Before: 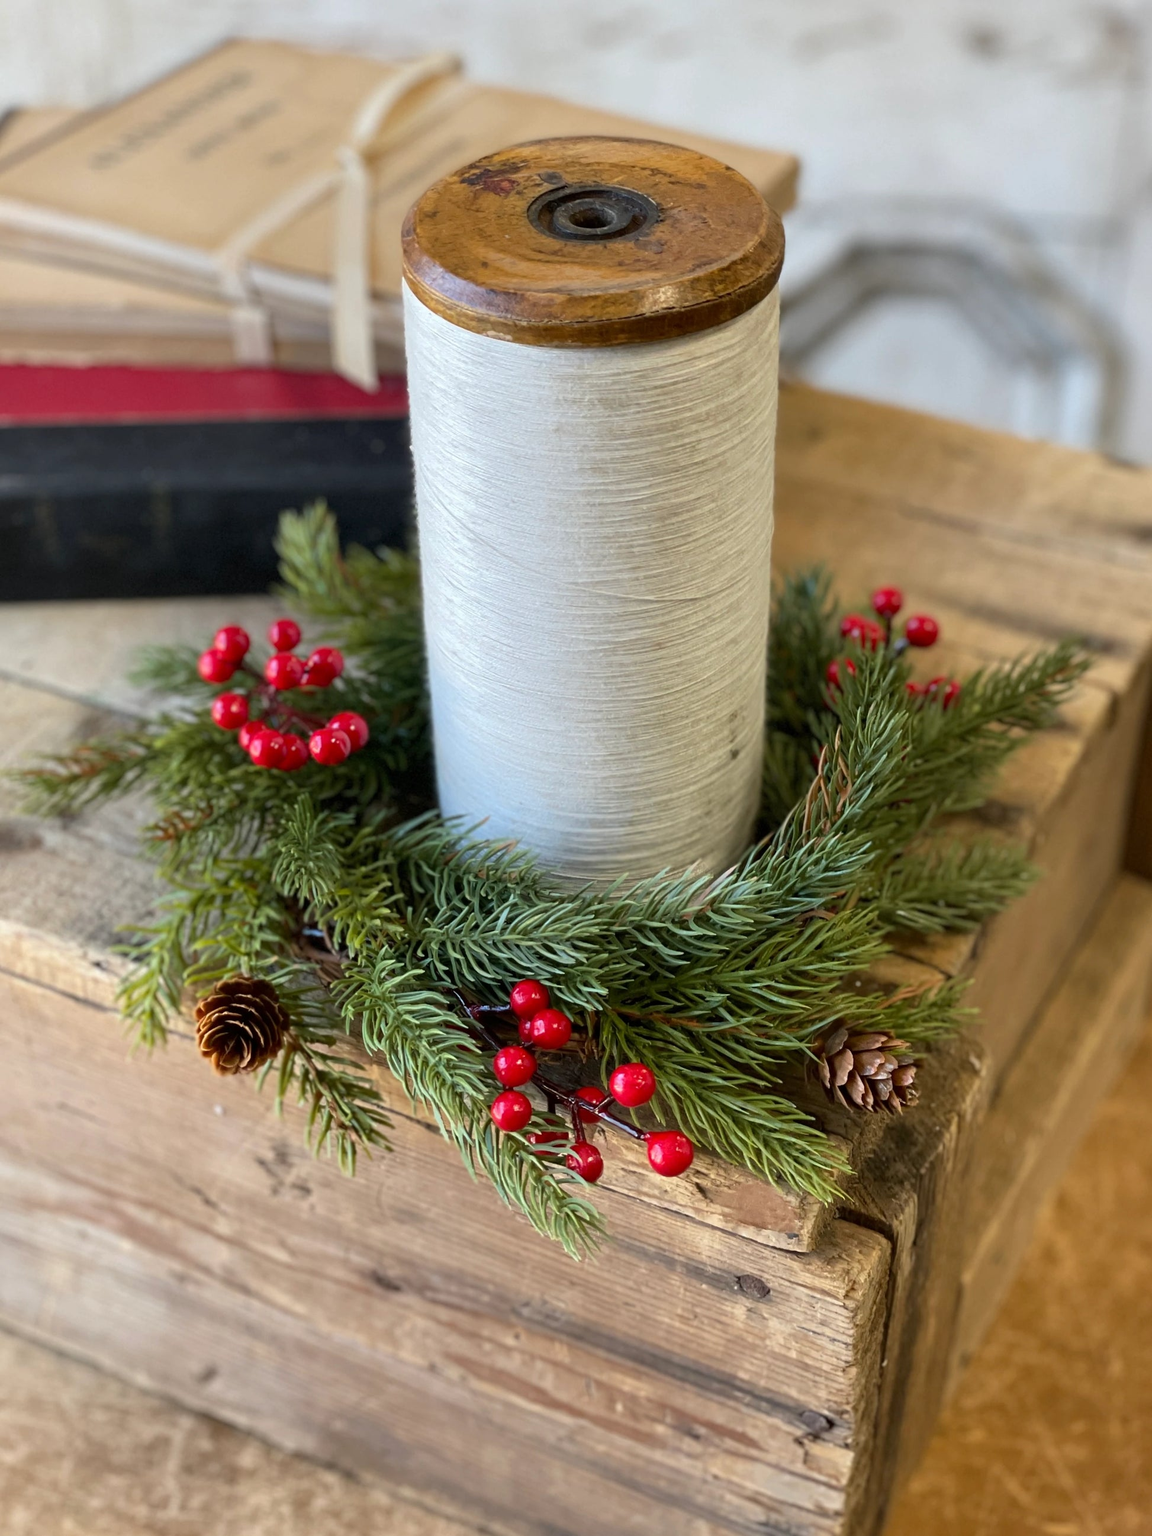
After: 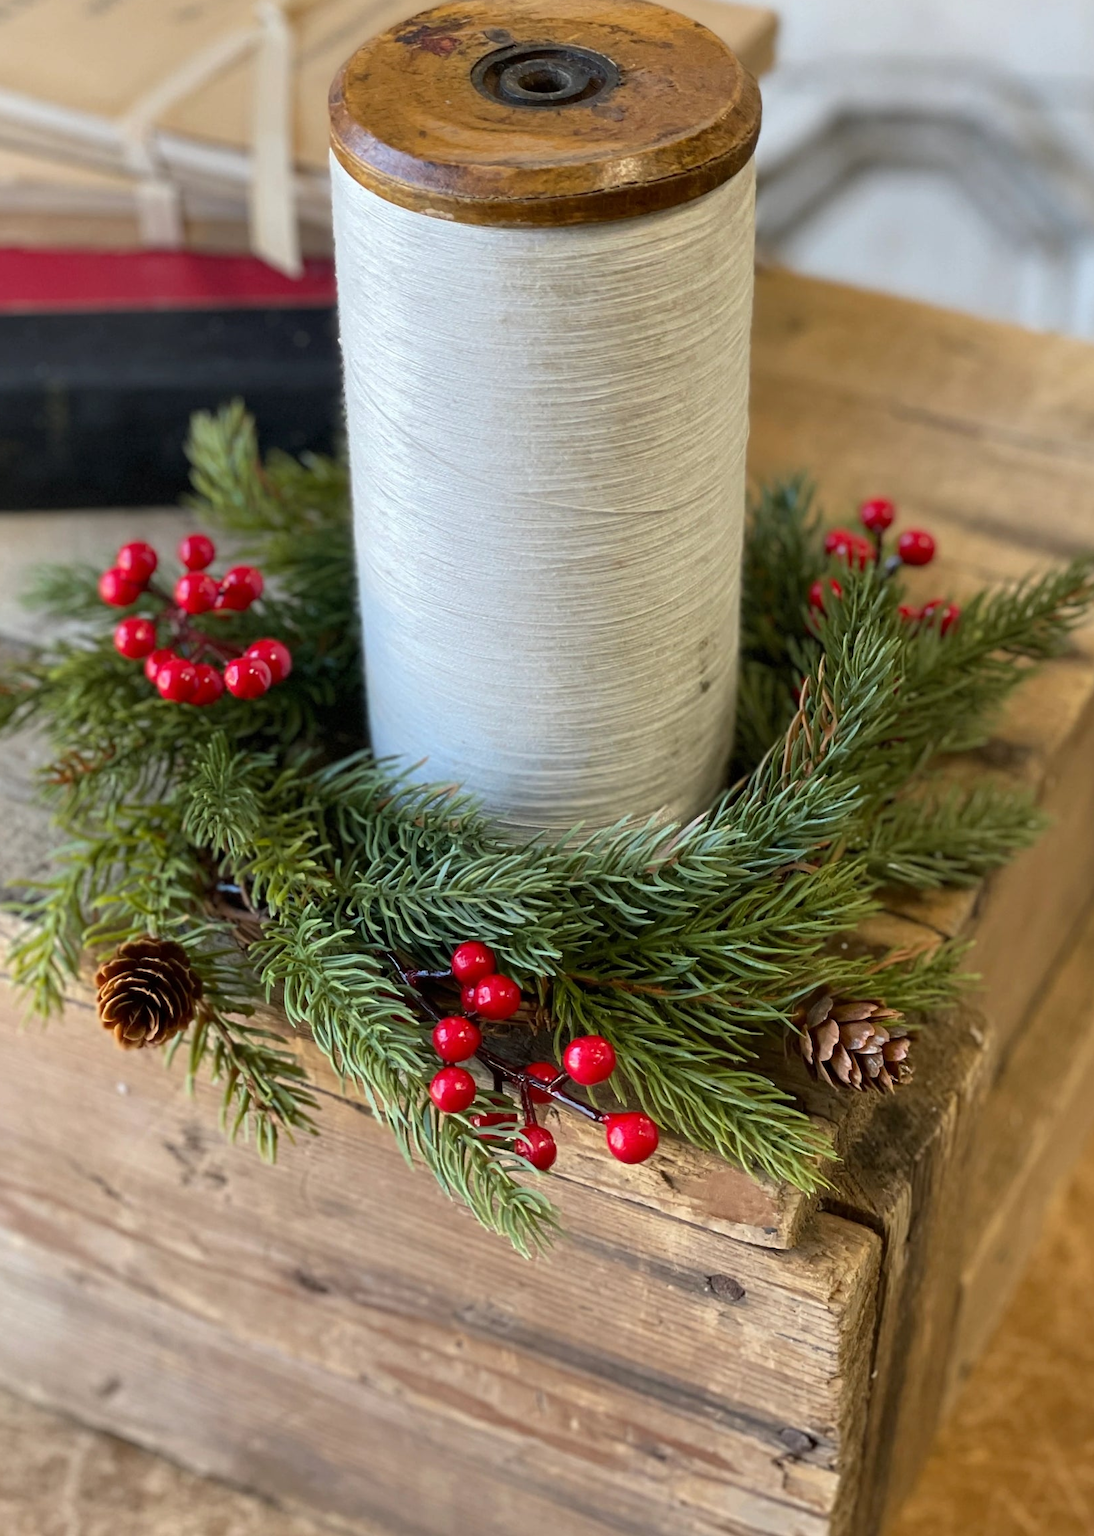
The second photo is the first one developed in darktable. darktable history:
crop and rotate: left 9.653%, top 9.574%, right 6.195%, bottom 1.844%
